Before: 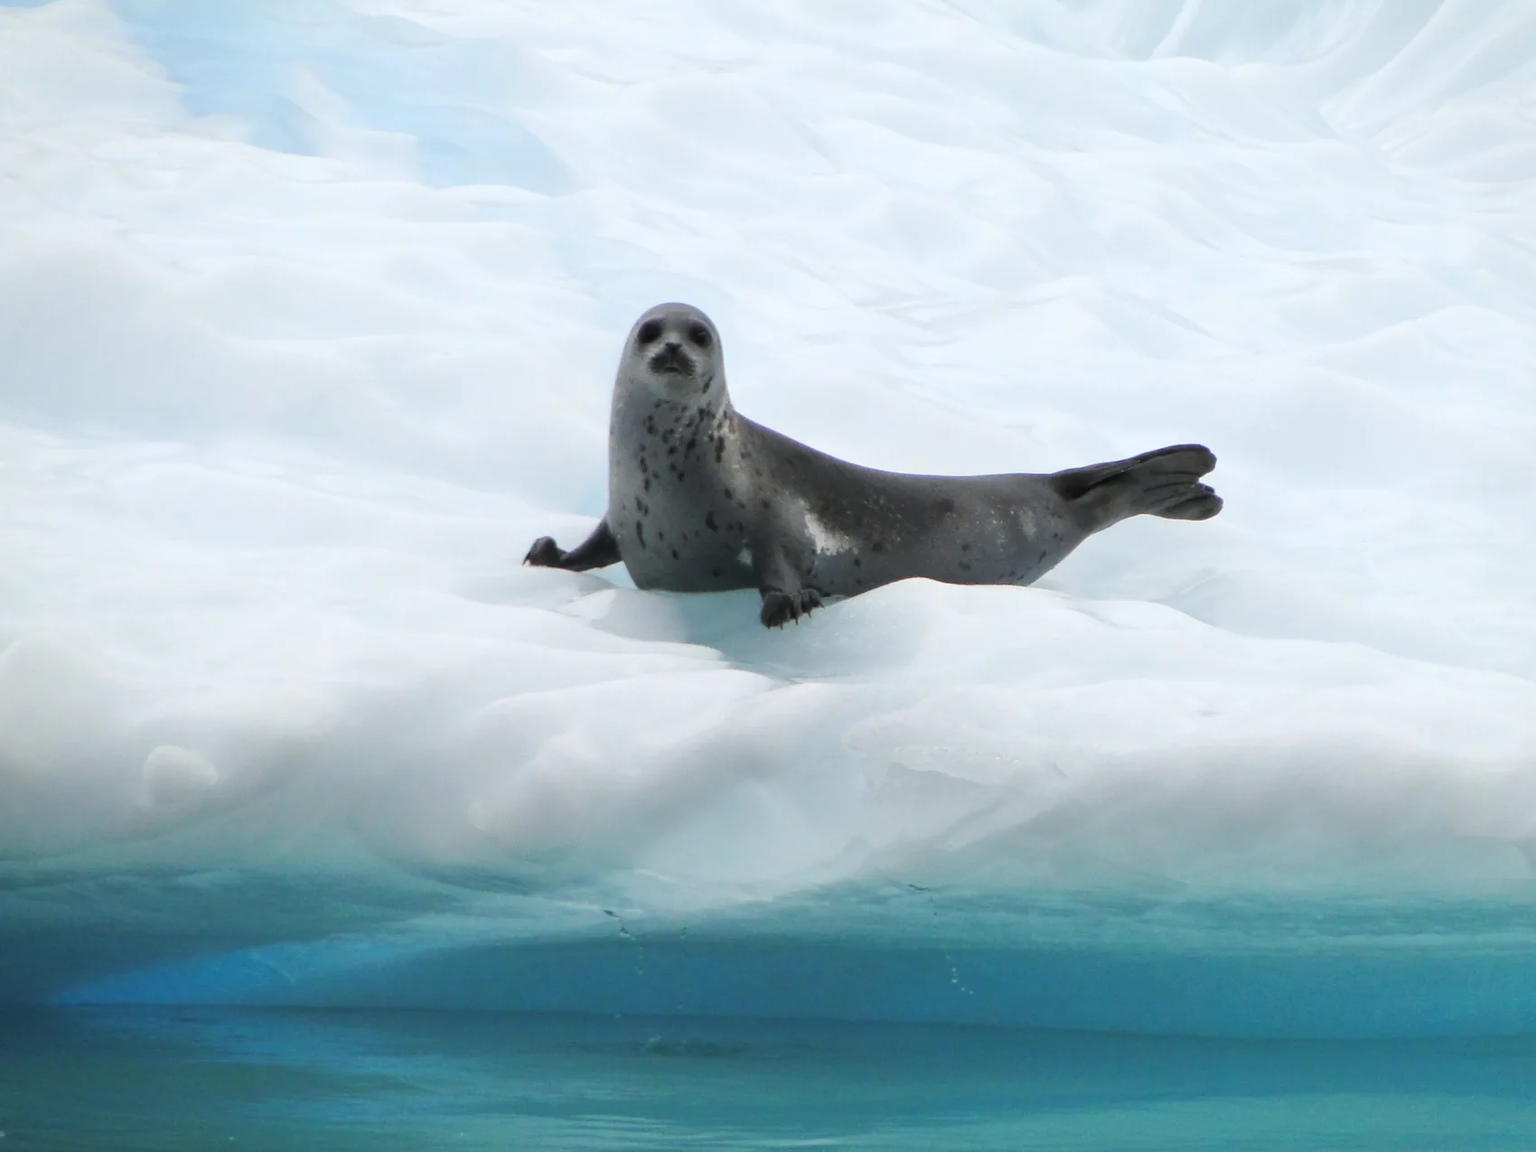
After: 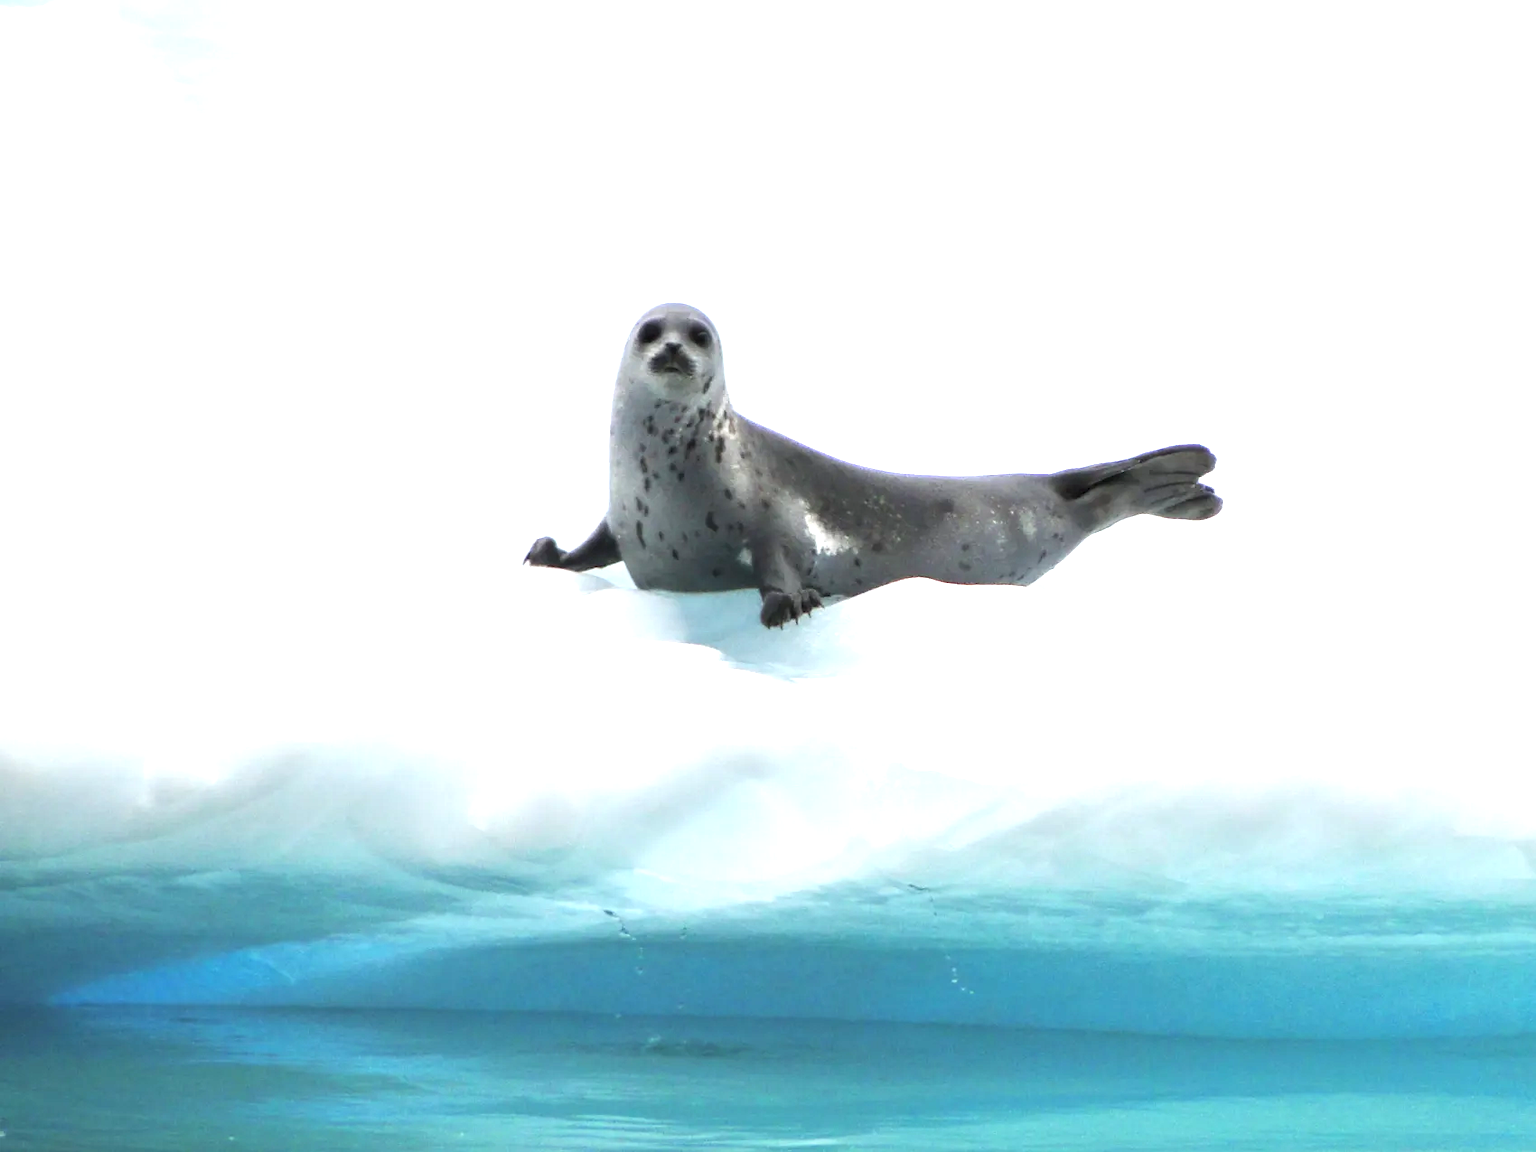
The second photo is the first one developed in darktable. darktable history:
contrast equalizer: octaves 7, y [[0.6 ×6], [0.55 ×6], [0 ×6], [0 ×6], [0 ×6]], mix 0.3
exposure: black level correction 0, exposure 1.1 EV, compensate exposure bias true, compensate highlight preservation false
color balance: output saturation 98.5%
